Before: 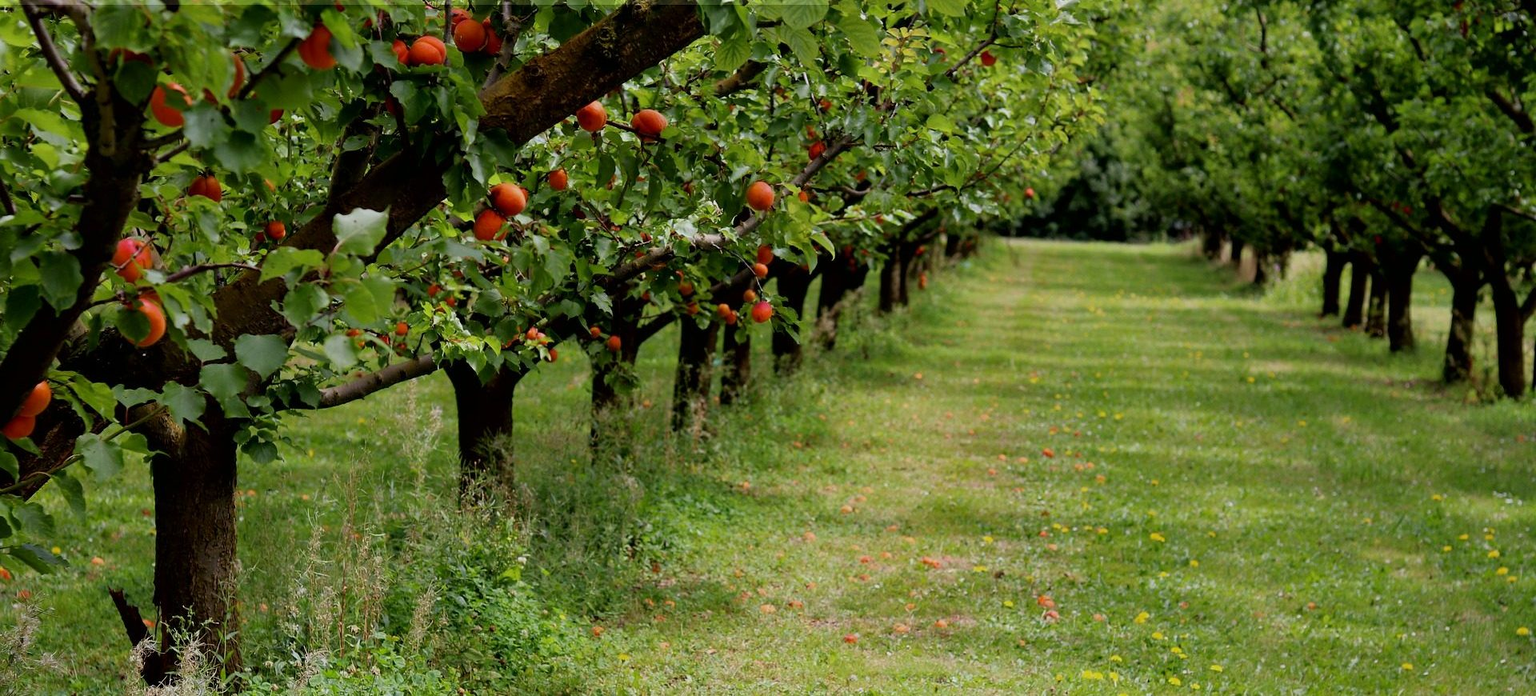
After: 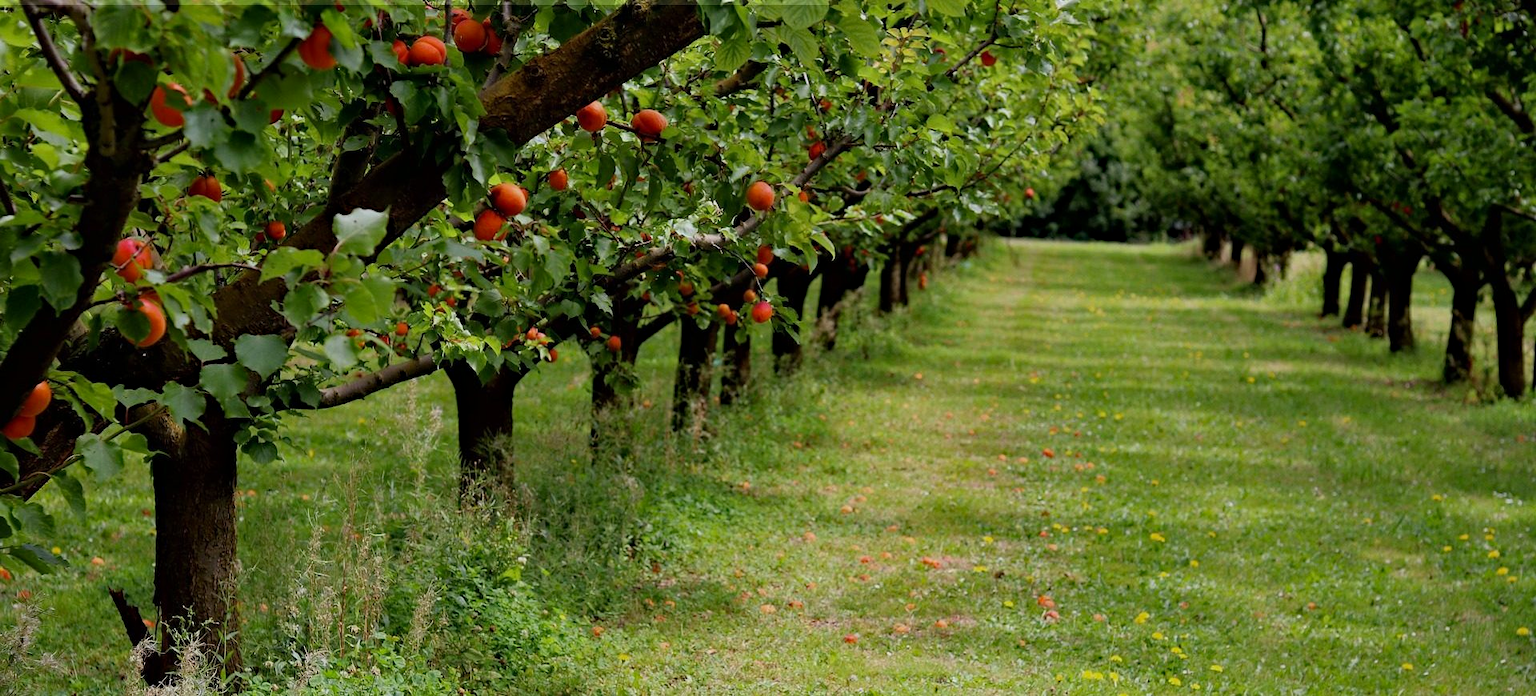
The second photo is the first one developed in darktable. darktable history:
vignetting: fall-off start 100.14%, saturation -0.021
haze removal: compatibility mode true, adaptive false
